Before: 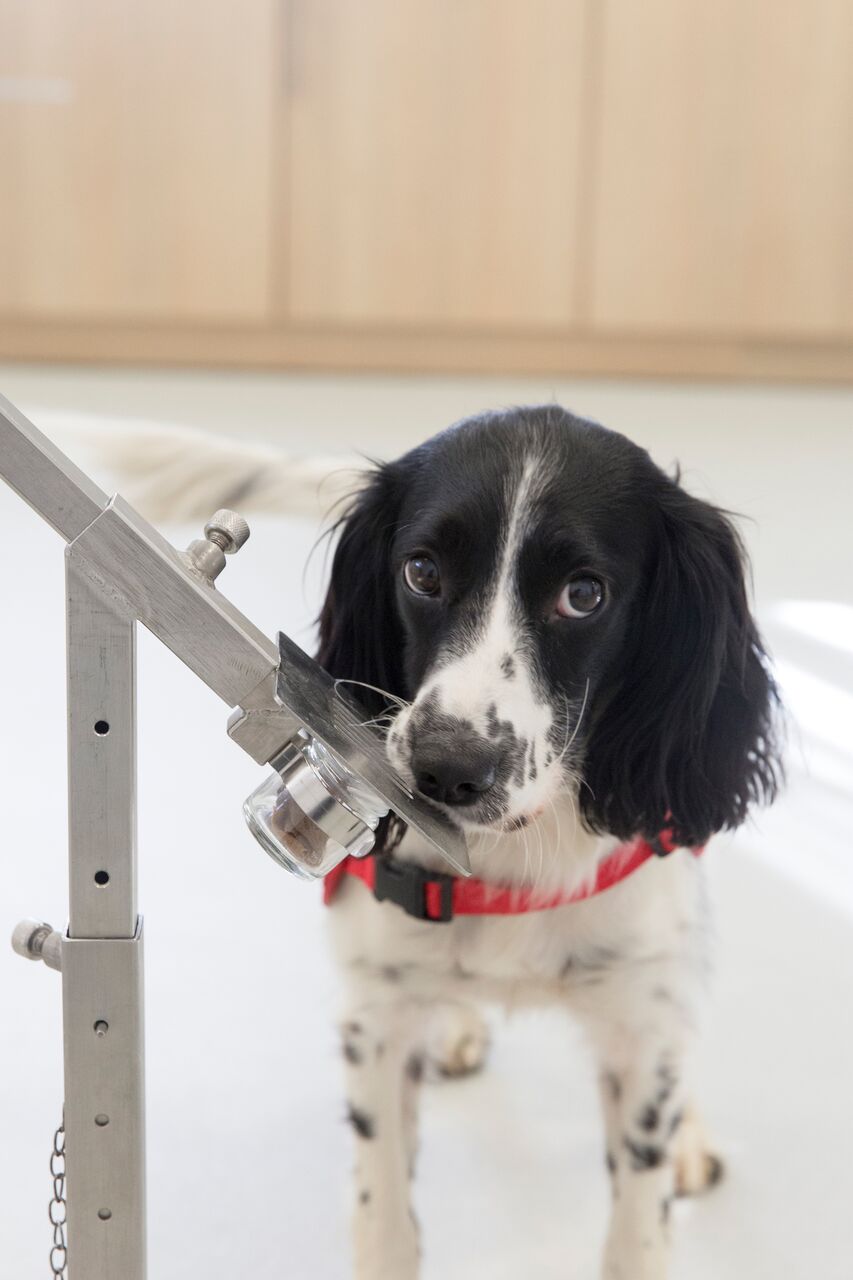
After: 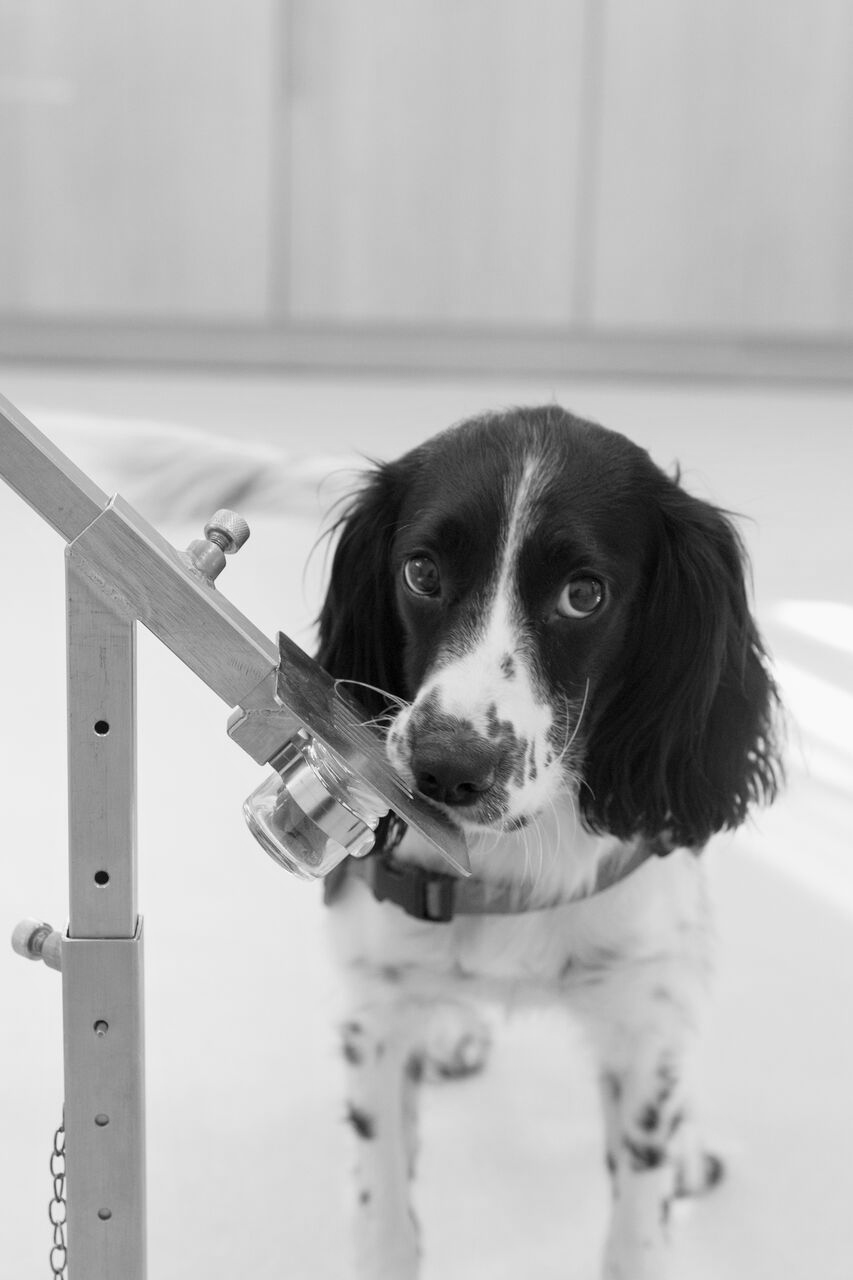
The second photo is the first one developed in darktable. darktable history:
monochrome: a 32, b 64, size 2.3
color correction: saturation 2.15
